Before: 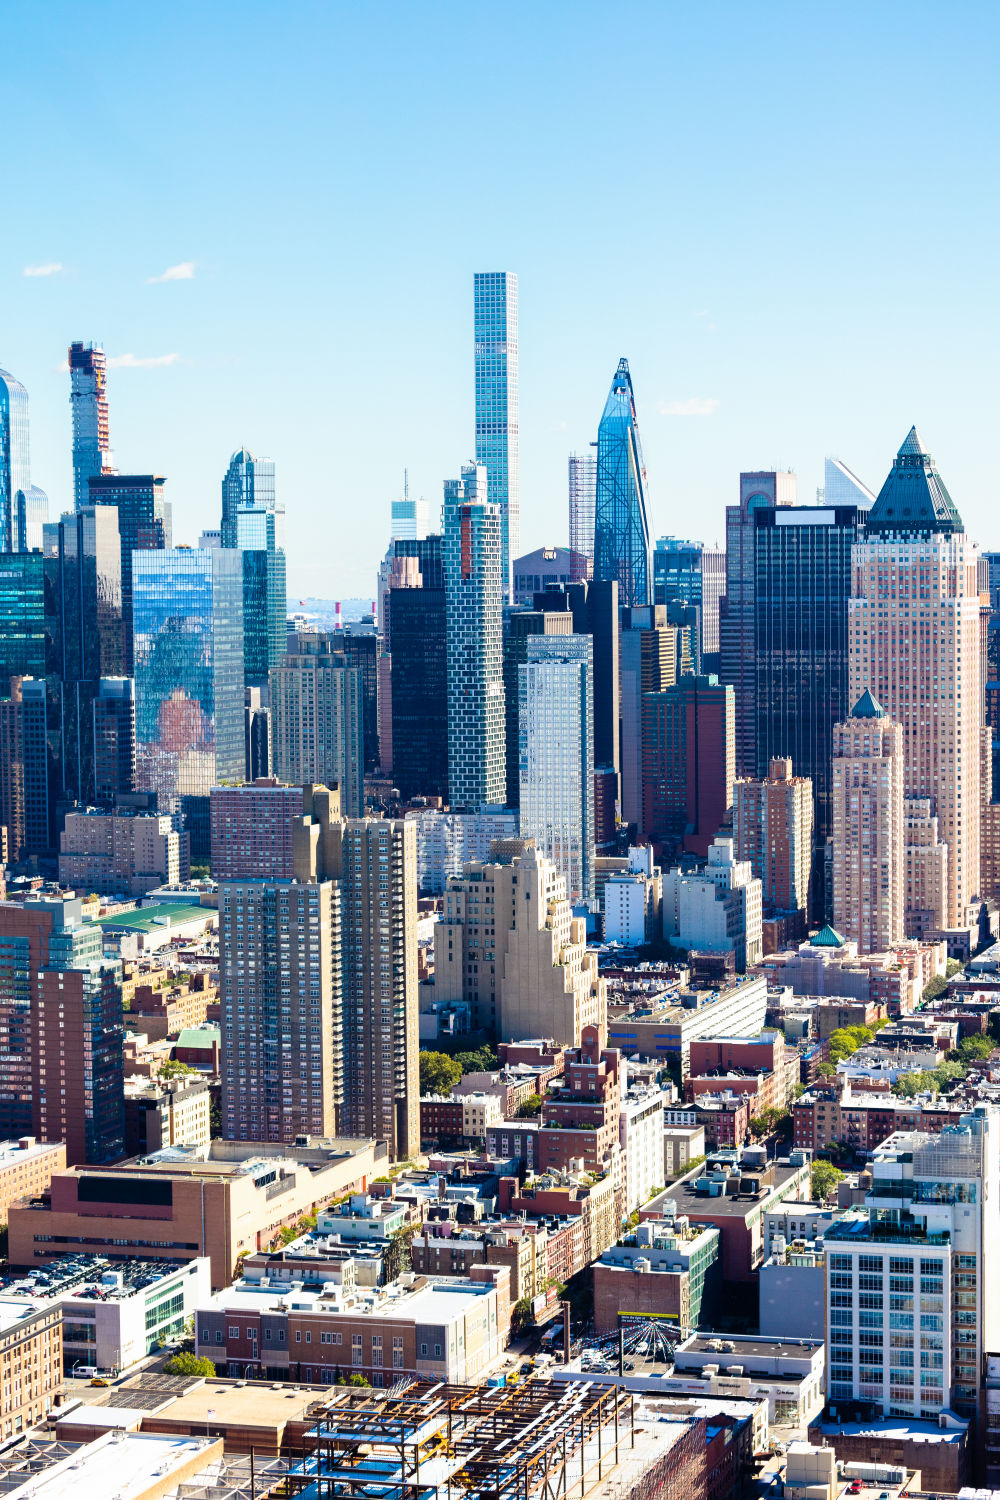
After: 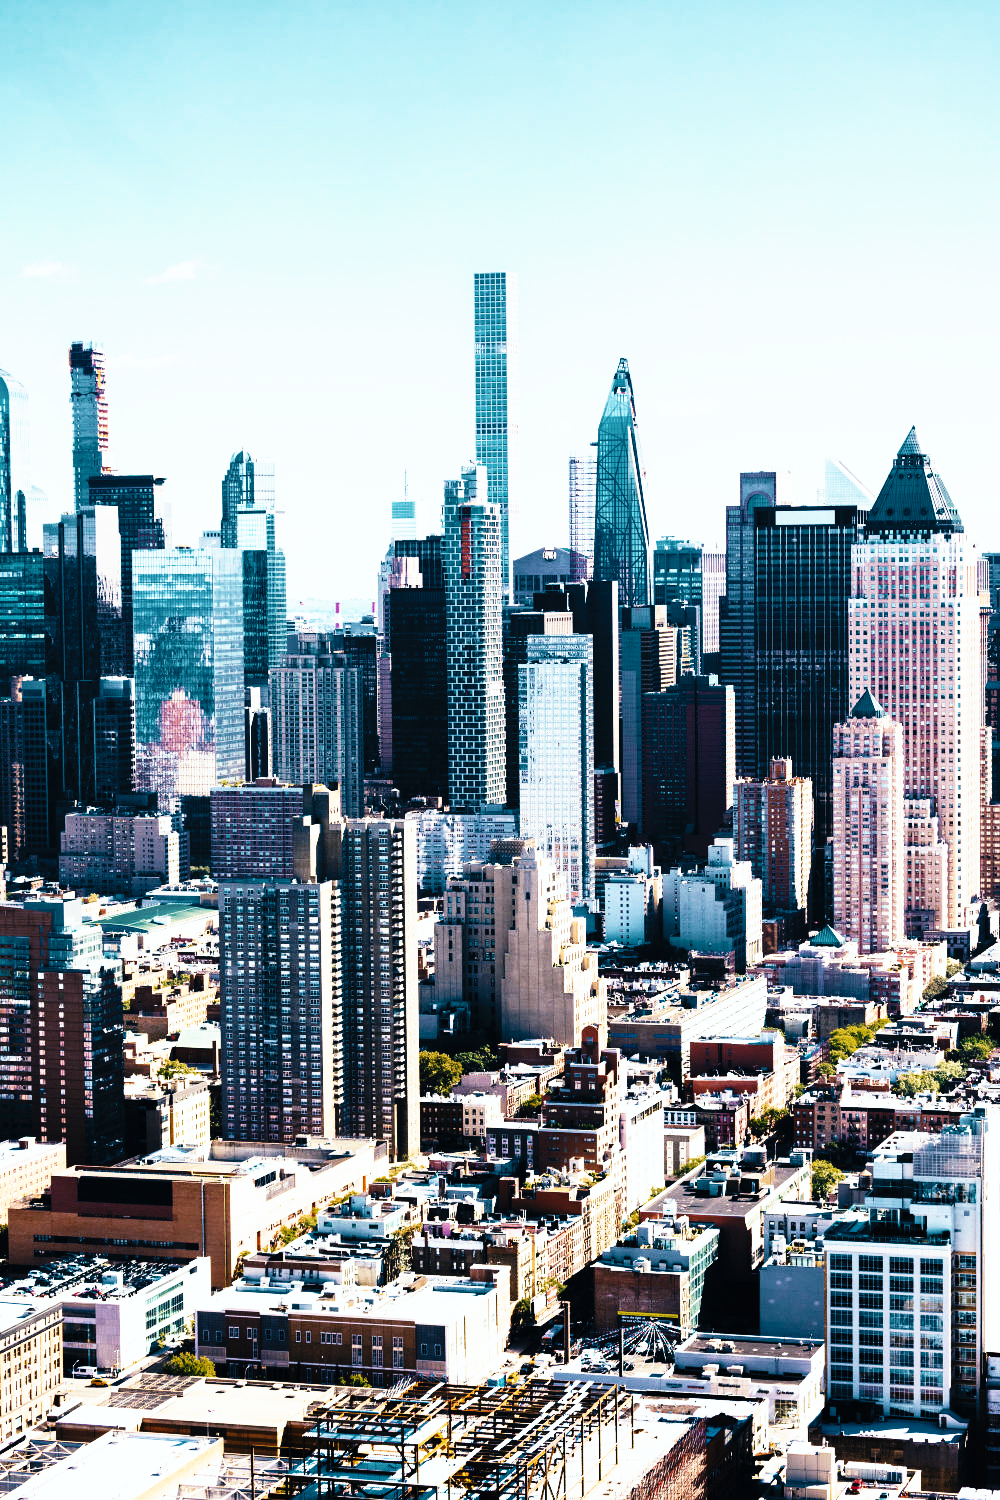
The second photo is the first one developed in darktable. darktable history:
tone curve: curves: ch0 [(0, 0) (0.003, 0.003) (0.011, 0.006) (0.025, 0.01) (0.044, 0.015) (0.069, 0.02) (0.1, 0.027) (0.136, 0.036) (0.177, 0.05) (0.224, 0.07) (0.277, 0.12) (0.335, 0.208) (0.399, 0.334) (0.468, 0.473) (0.543, 0.636) (0.623, 0.795) (0.709, 0.907) (0.801, 0.97) (0.898, 0.989) (1, 1)], preserve colors none
color look up table: target L [83.43, 93.94, 70.31, 53.95, 64.65, 63.52, 64.66, 69.5, 47.44, 39.23, 38.37, 30.21, 21.08, 4.522, 200.02, 82.64, 68.54, 59.7, 52.48, 49.49, 41.58, 37.49, 35.54, 31.47, 31.43, 15.68, 84.35, 69.21, 69.55, 54.91, 41.43, 50.13, 45.9, 41.59, 36, 32.7, 33.41, 34.55, 27.67, 27.36, 30.19, 6.124, 93.48, 54.73, 77.14, 73.08, 50.42, 49.34, 34.94], target a [-0.604, -7.218, -1.818, -16.18, 1.68, -23.55, -14.96, -4.564, -23.69, -11.26, -7.519, -16.54, -23.69, -1.004, 0, 3.375, 4.995, 11.75, 5.916, 19.69, 34.11, 26.91, 1.91, 17.41, 17.89, -0.706, 7.163, 16.6, 17.97, -8.412, 34.49, 31.18, 40.47, 27.74, 30.66, 26.96, -0.127, -1.895, 22.75, -4.21, -0.198, 3.697, -22.73, -14.66, -10.38, -16.22, -11.8, -12.6, -4.636], target b [16.43, 17.82, 38.82, -6.848, 40.02, -11.36, 20.35, 22.74, 22.15, -4.145, 9.084, 8.207, 9.483, -3.218, 0, 7.773, 35.18, 12.33, 31.03, 30.8, 3.911, 30.86, 30.34, 33.58, 36.87, 3.923, -3.057, -5.652, -15.72, -22.38, -16.75, -15.67, -26.42, 1.15, -25.47, -5.094, -17.27, -15.73, -23.77, -12.82, -15.33, -13.14, -9.985, -11.52, -15.38, -10.08, -11.47, -9.509, -9.39], num patches 49
